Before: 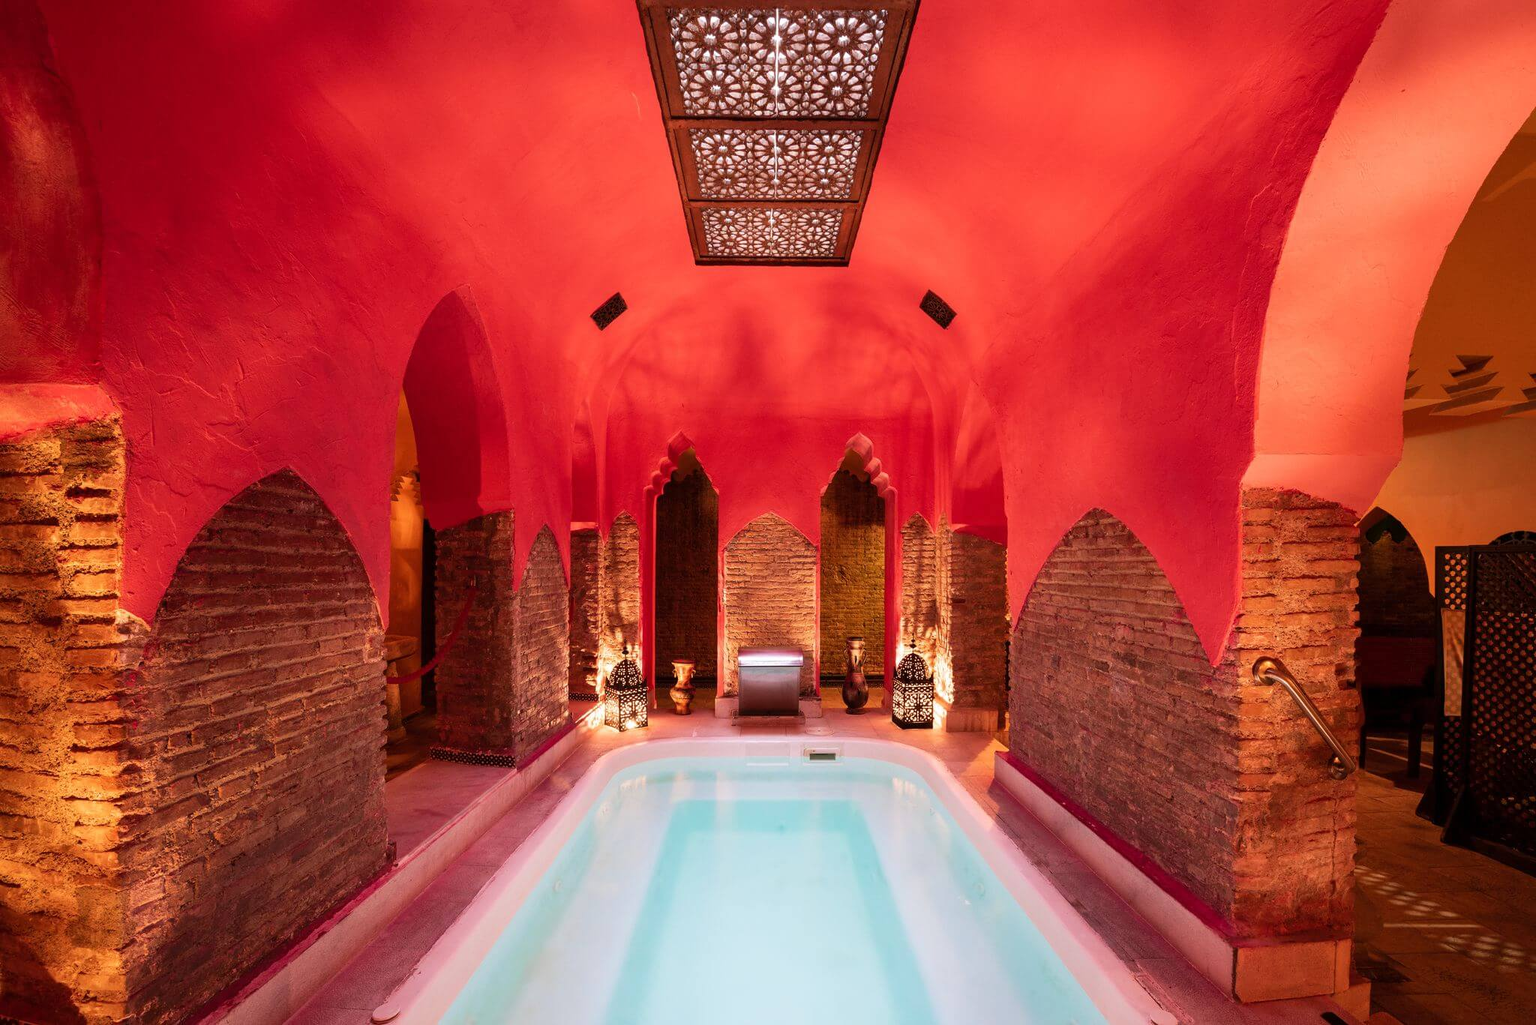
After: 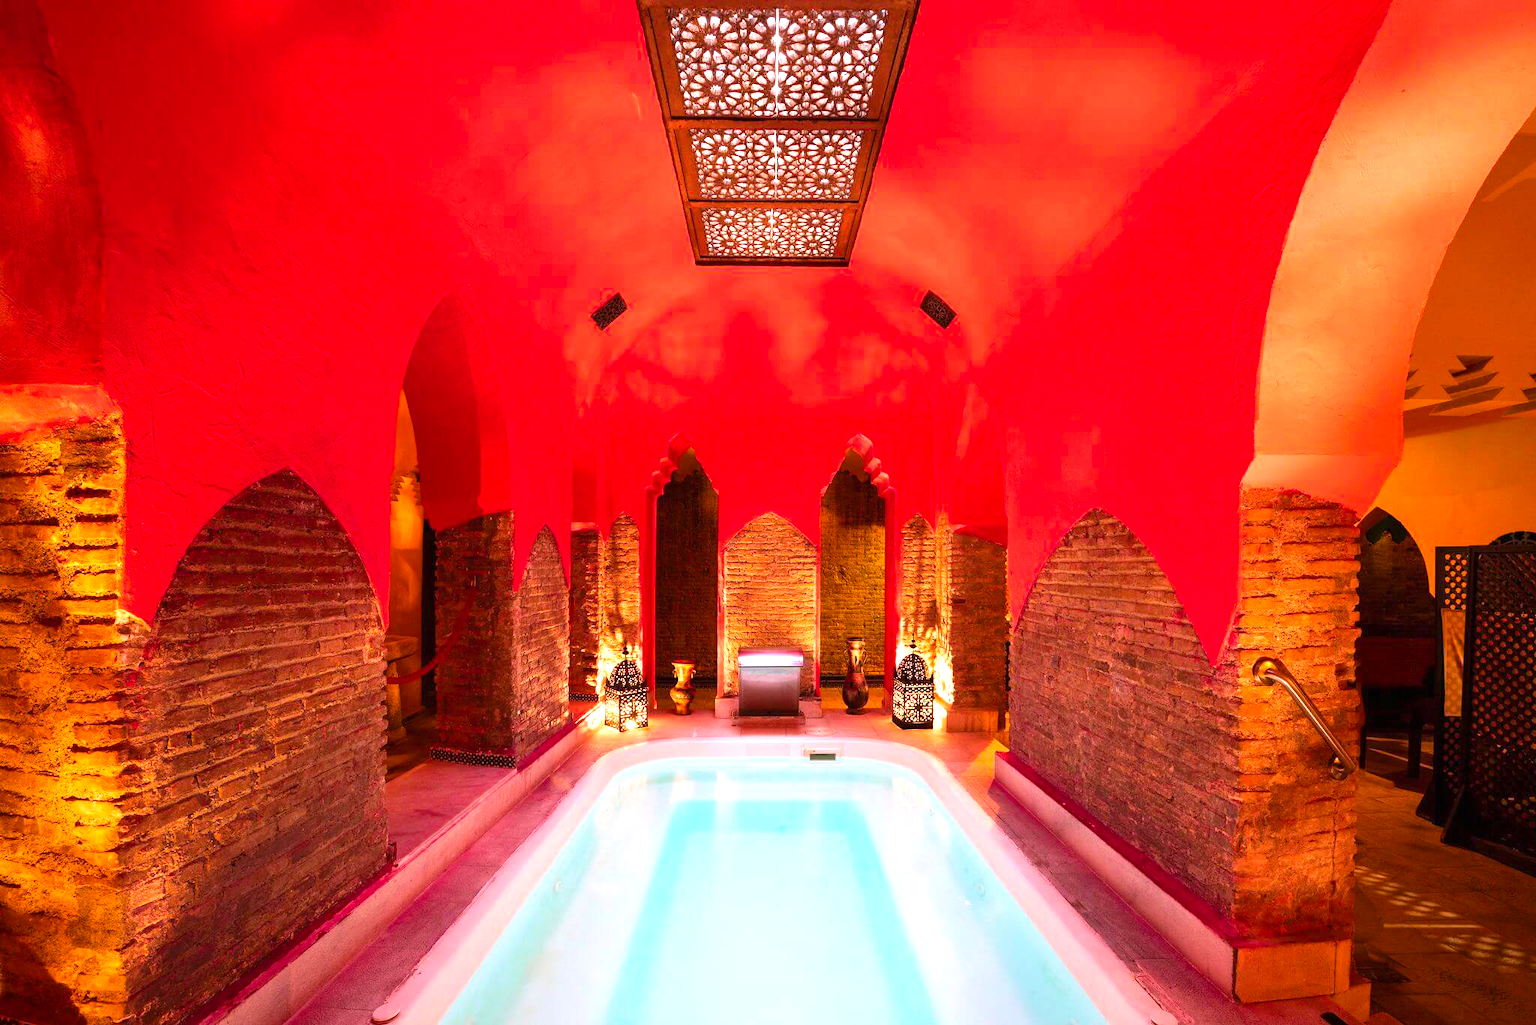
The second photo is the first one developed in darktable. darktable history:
exposure: black level correction 0, exposure 1 EV, compensate exposure bias true, compensate highlight preservation false
graduated density: rotation -180°, offset 27.42
color balance rgb: perceptual saturation grading › global saturation 20%, global vibrance 20%
